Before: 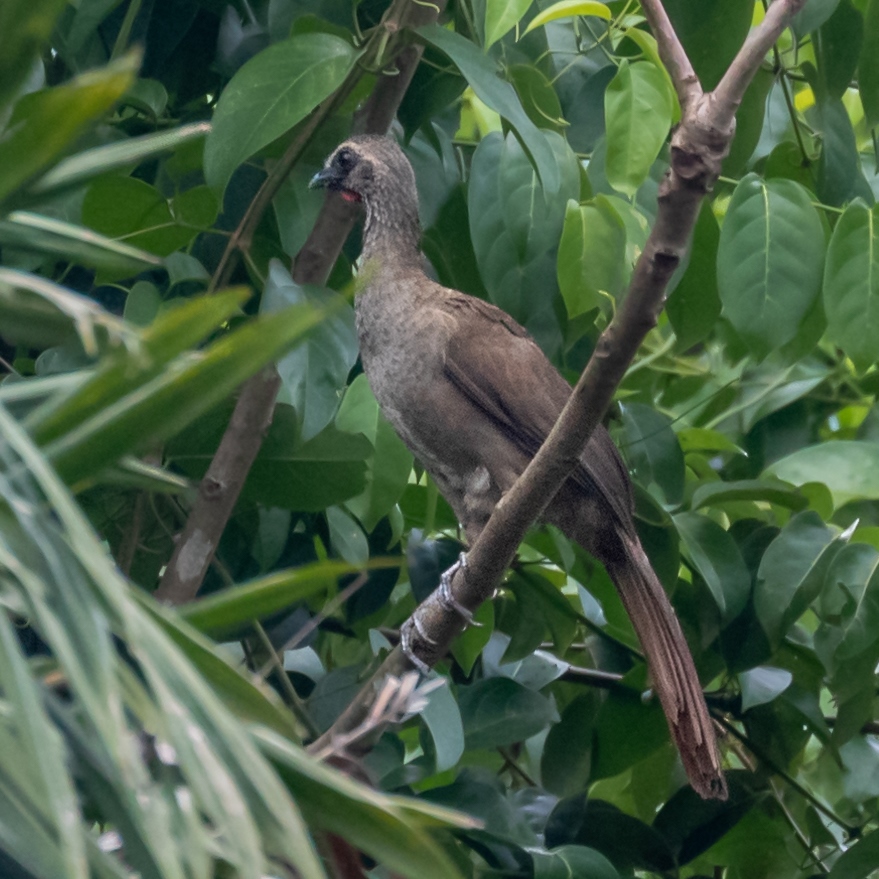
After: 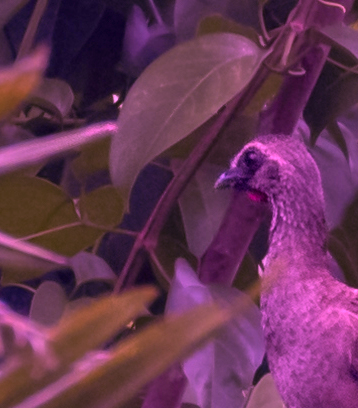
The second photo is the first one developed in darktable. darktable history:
crop and rotate: left 10.886%, top 0.1%, right 48.362%, bottom 53.454%
contrast brightness saturation: contrast 0.068, brightness -0.129, saturation 0.053
shadows and highlights: shadows 43.11, highlights 7.36
color calibration: illuminant custom, x 0.263, y 0.521, temperature 7011.49 K
